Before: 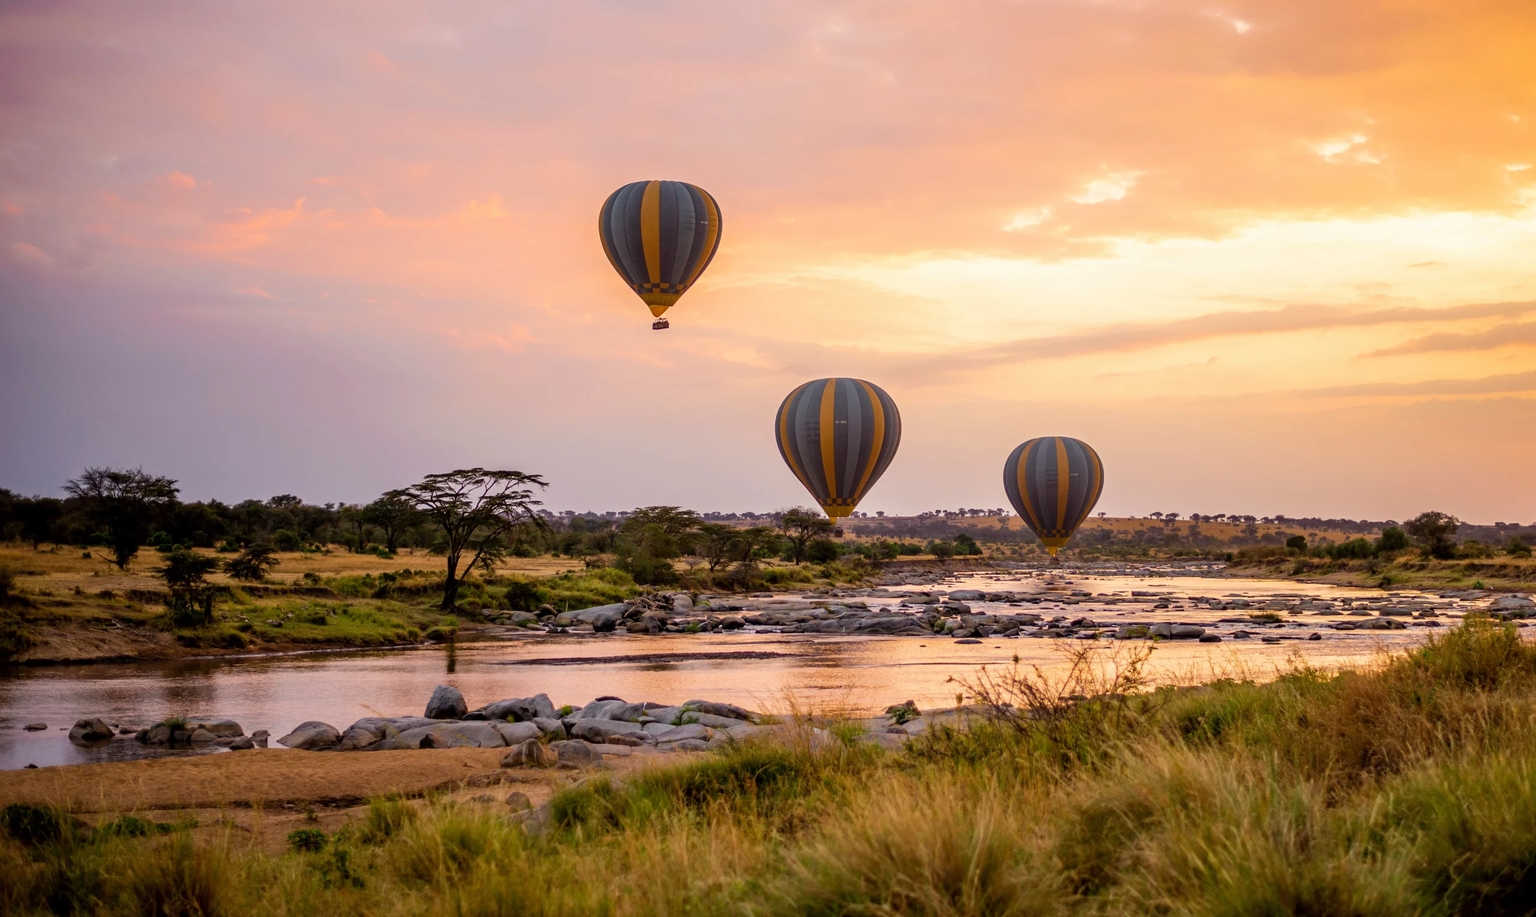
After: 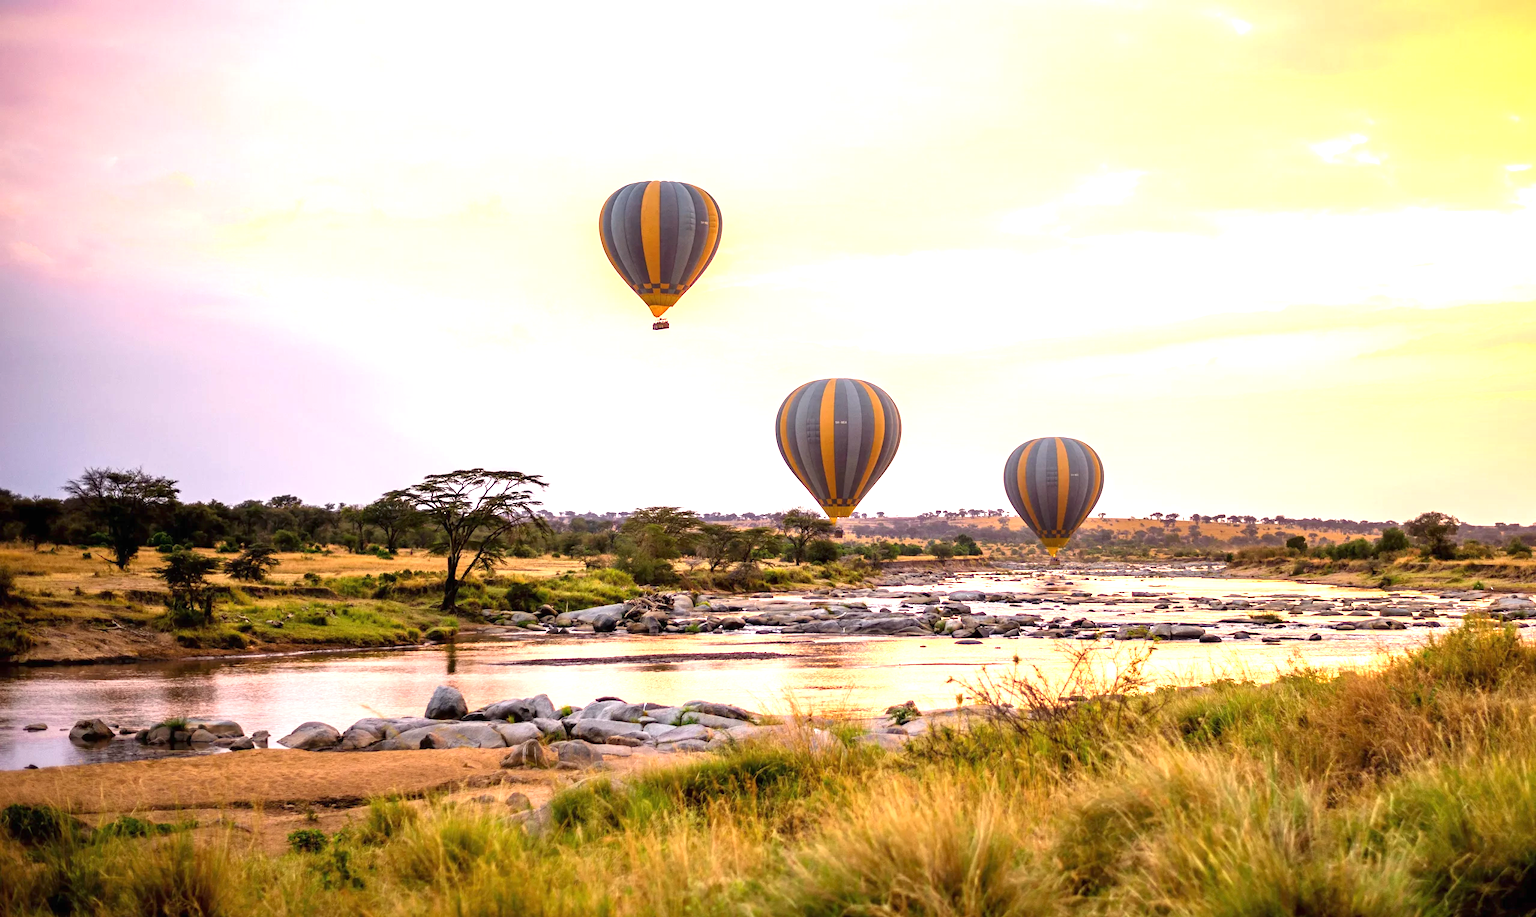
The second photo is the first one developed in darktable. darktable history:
exposure: black level correction 0, exposure 1.378 EV, compensate exposure bias true, compensate highlight preservation false
